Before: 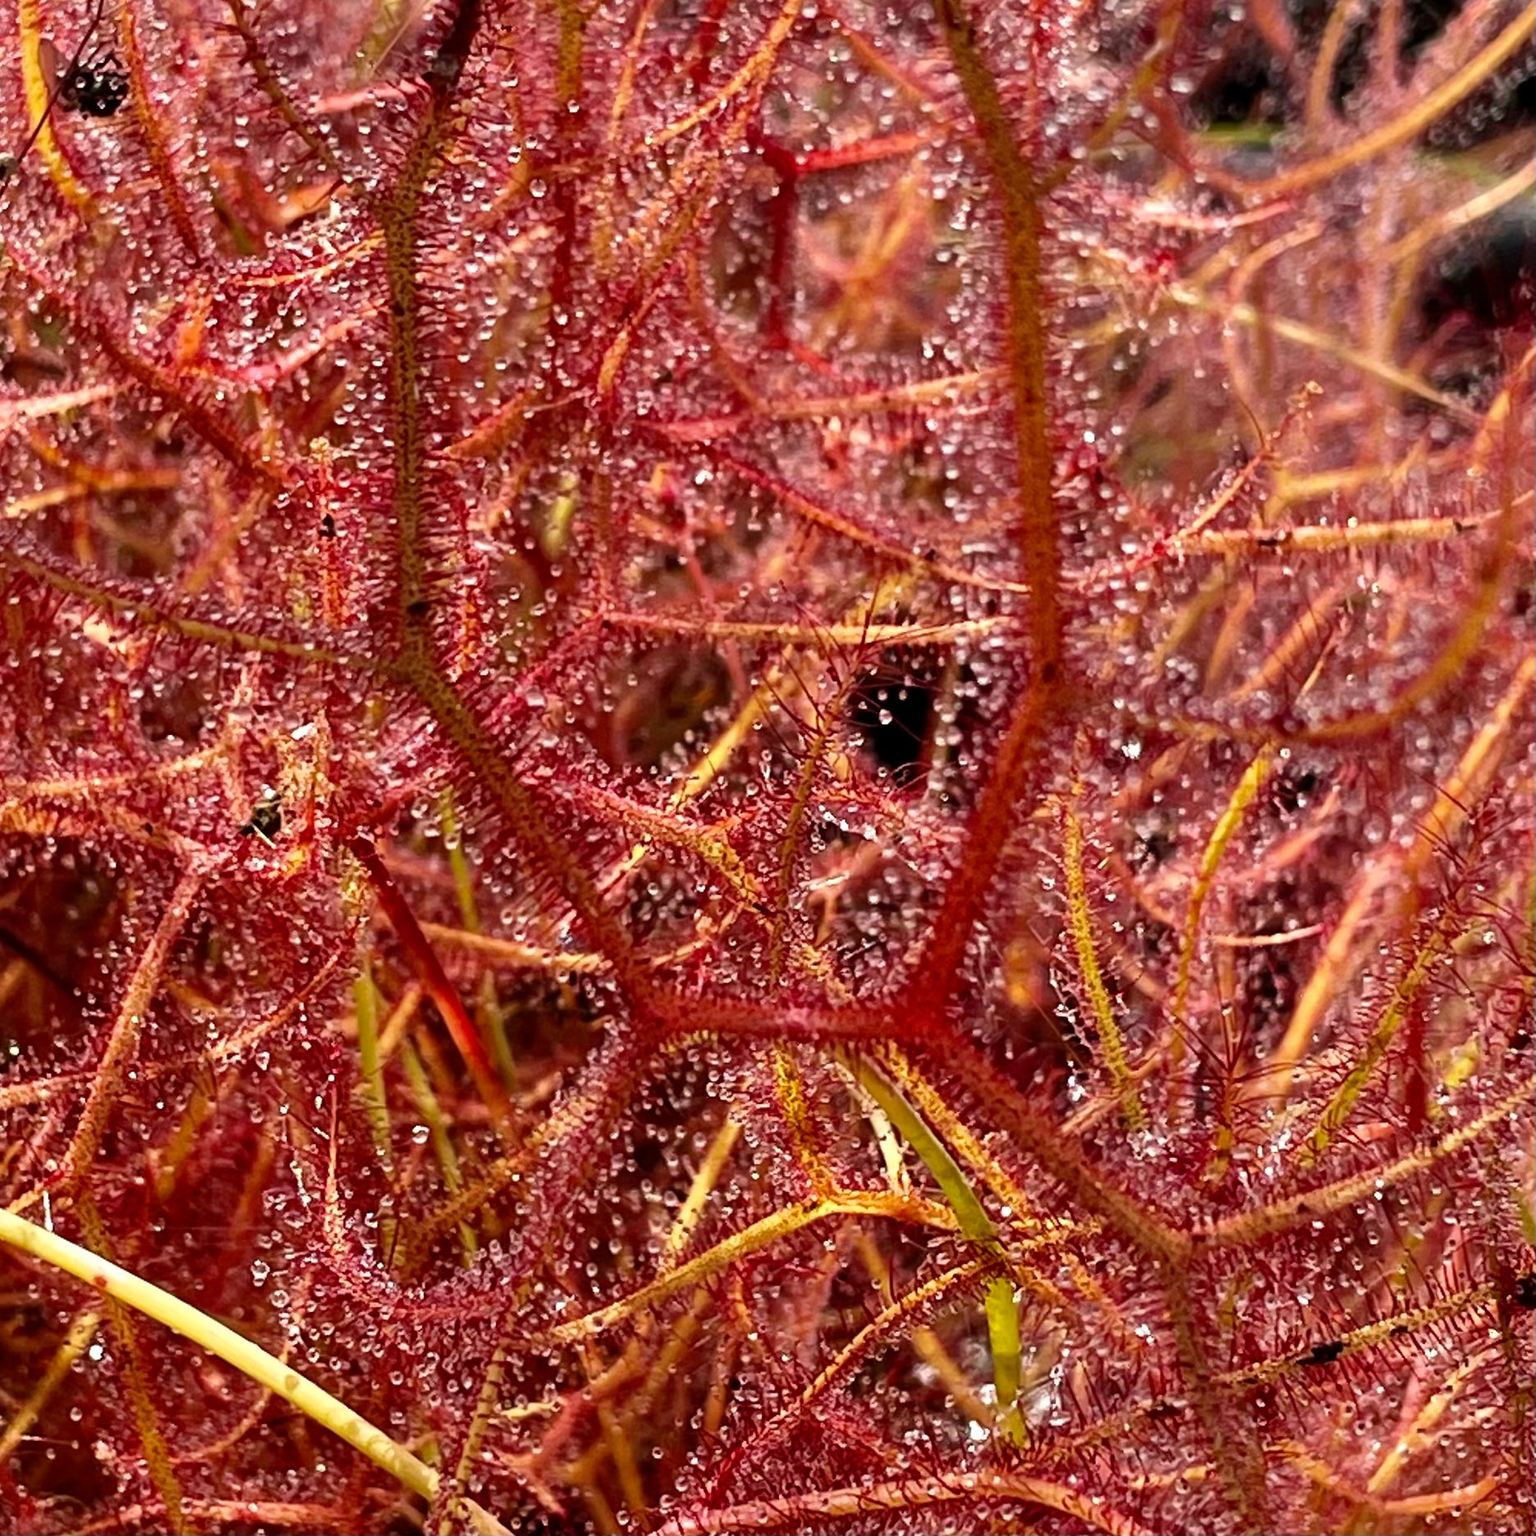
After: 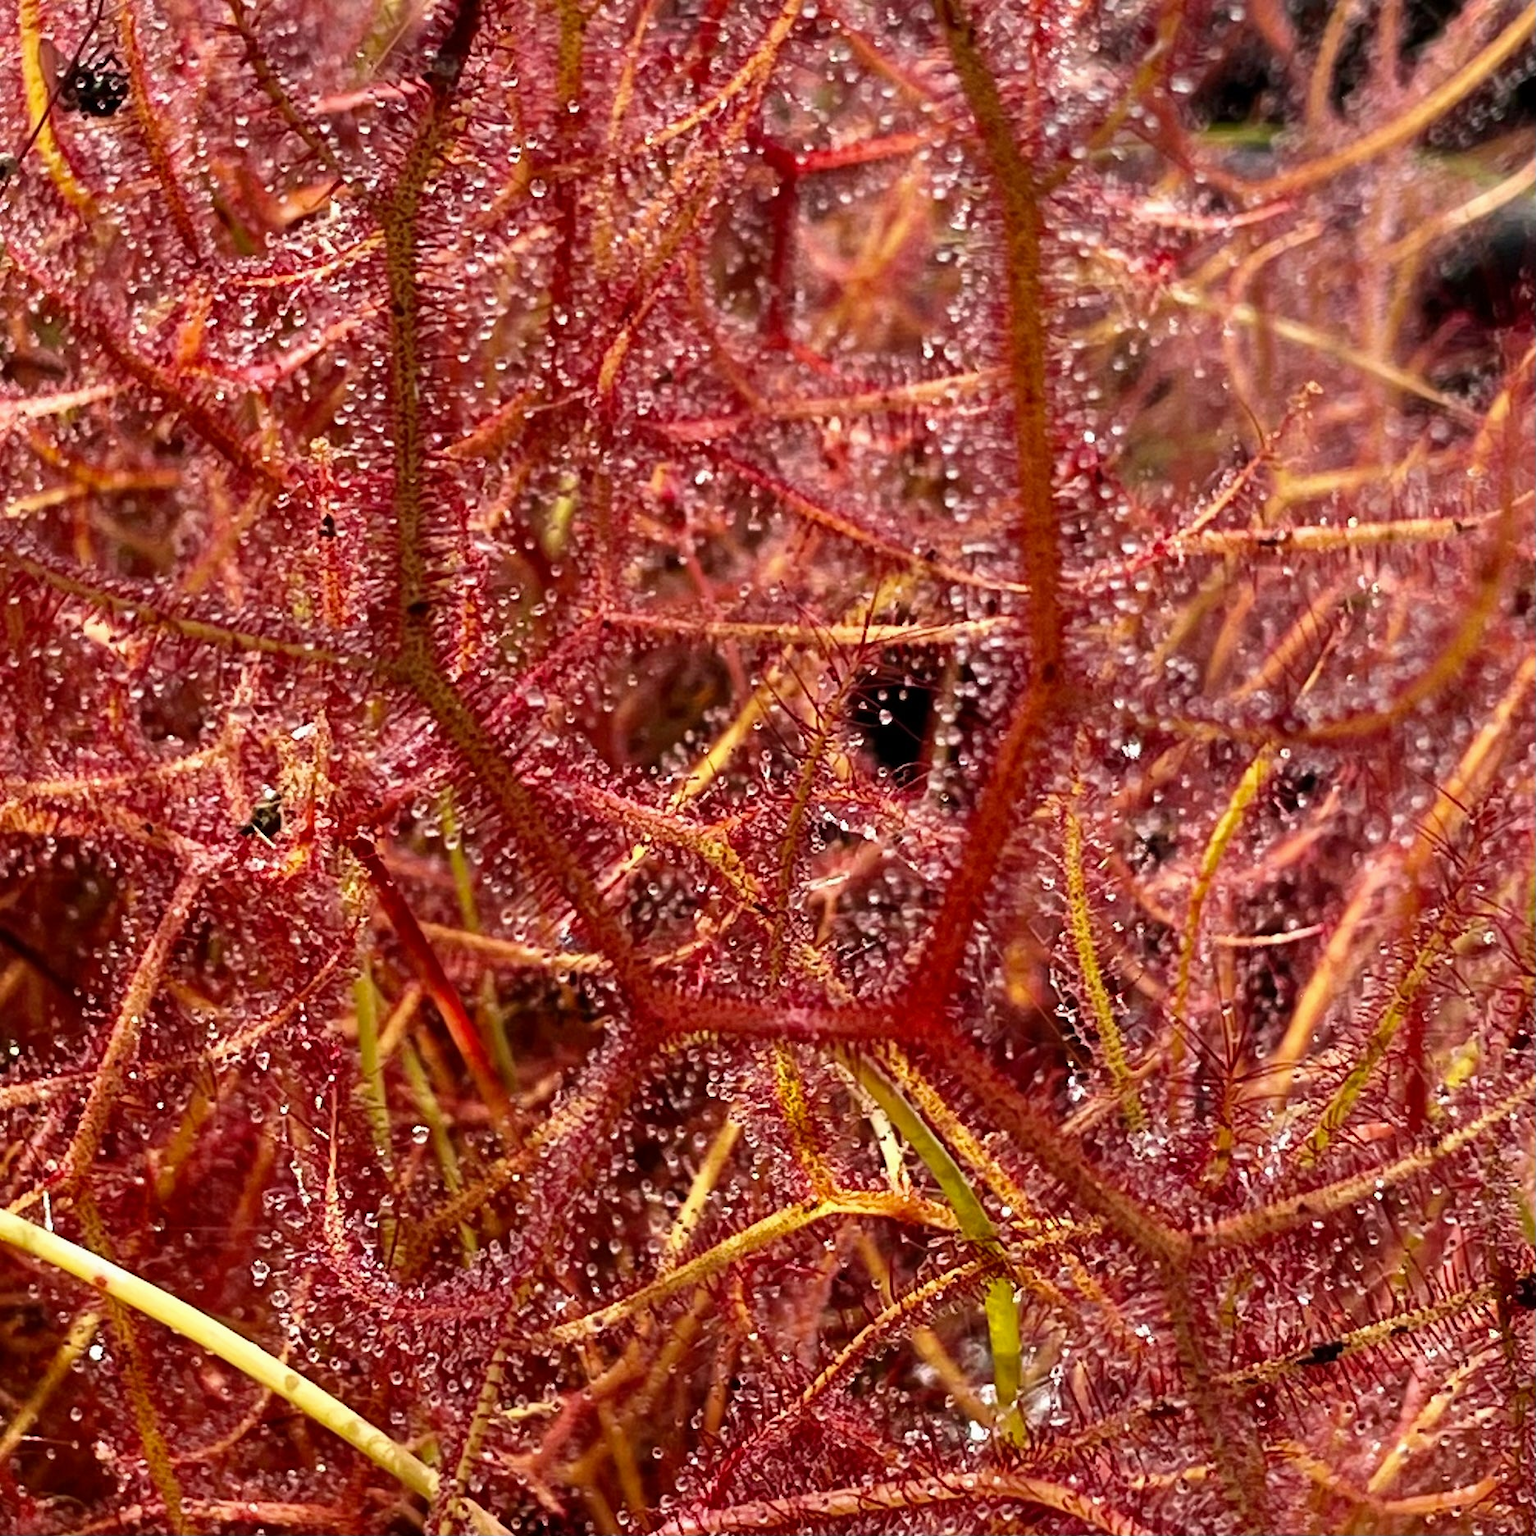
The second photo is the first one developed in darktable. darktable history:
exposure: exposure -0.028 EV, compensate highlight preservation false
